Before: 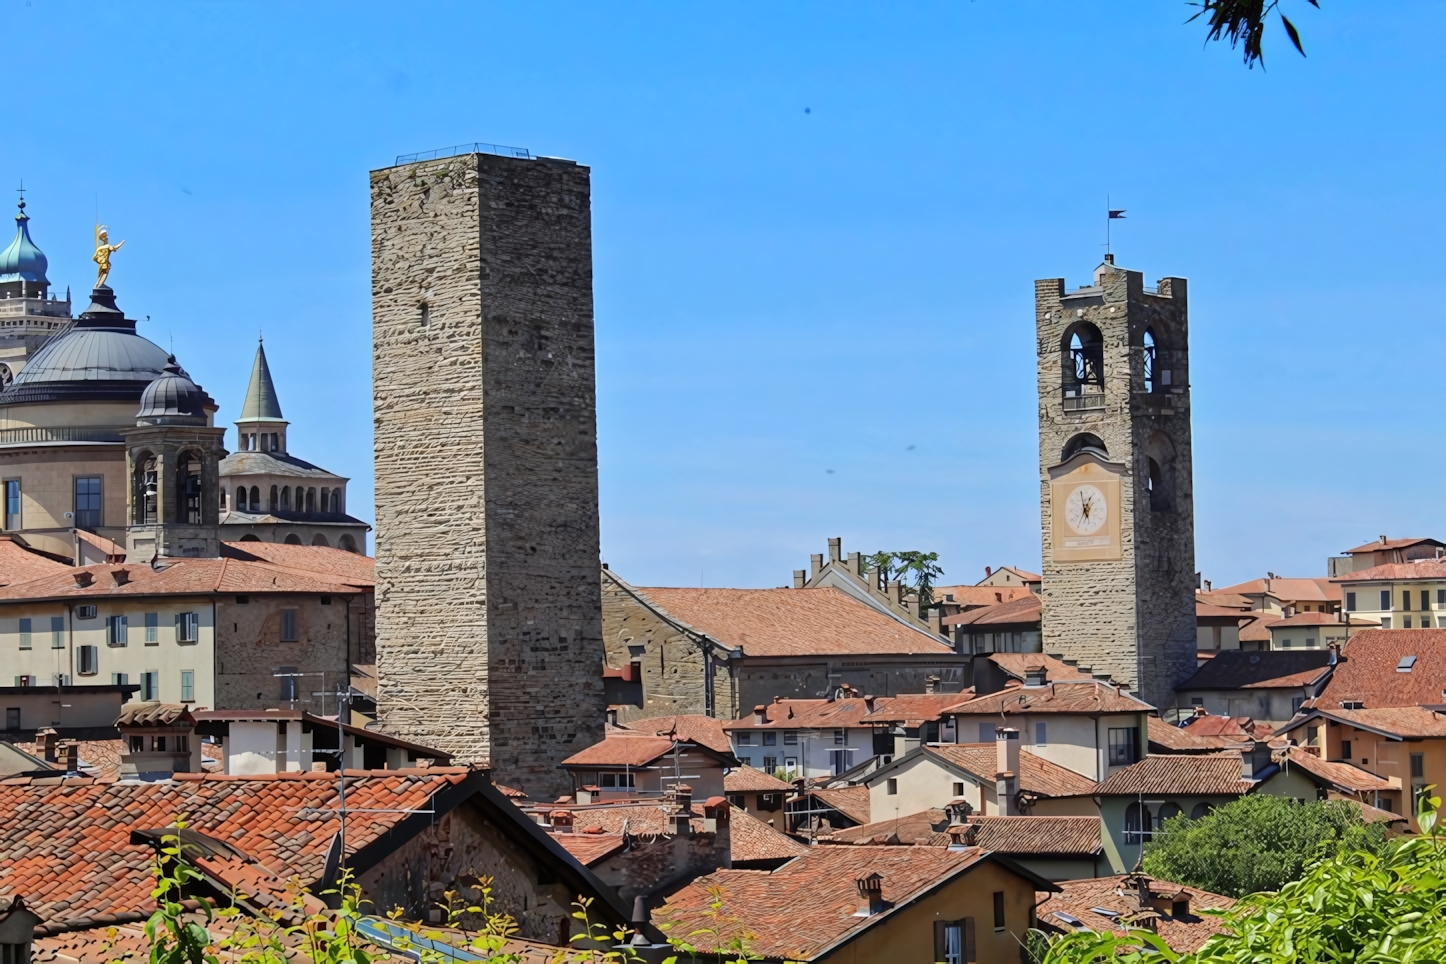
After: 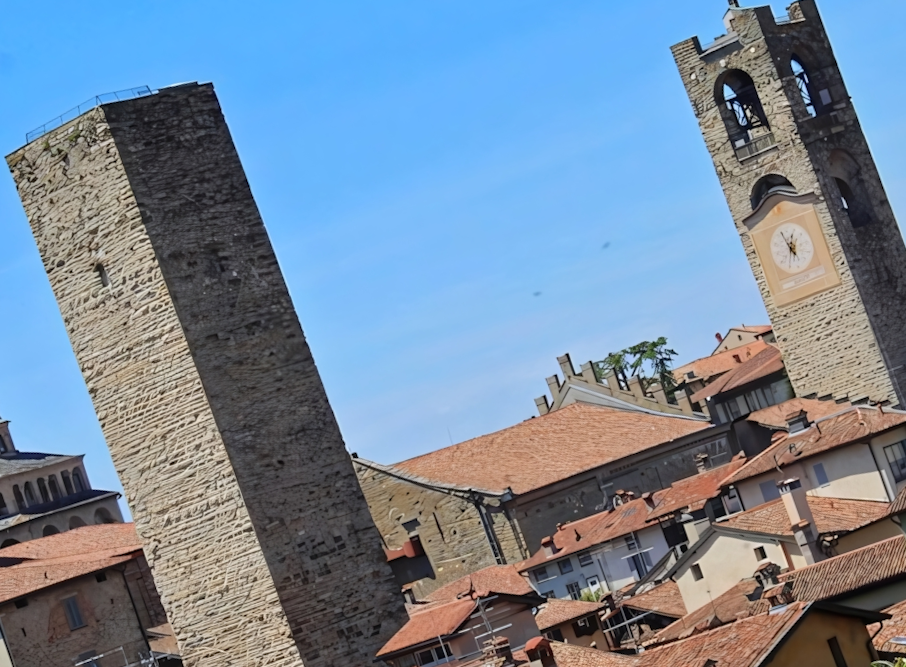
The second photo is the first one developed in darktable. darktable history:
crop and rotate: angle 18.7°, left 6.729%, right 3.714%, bottom 1.088%
